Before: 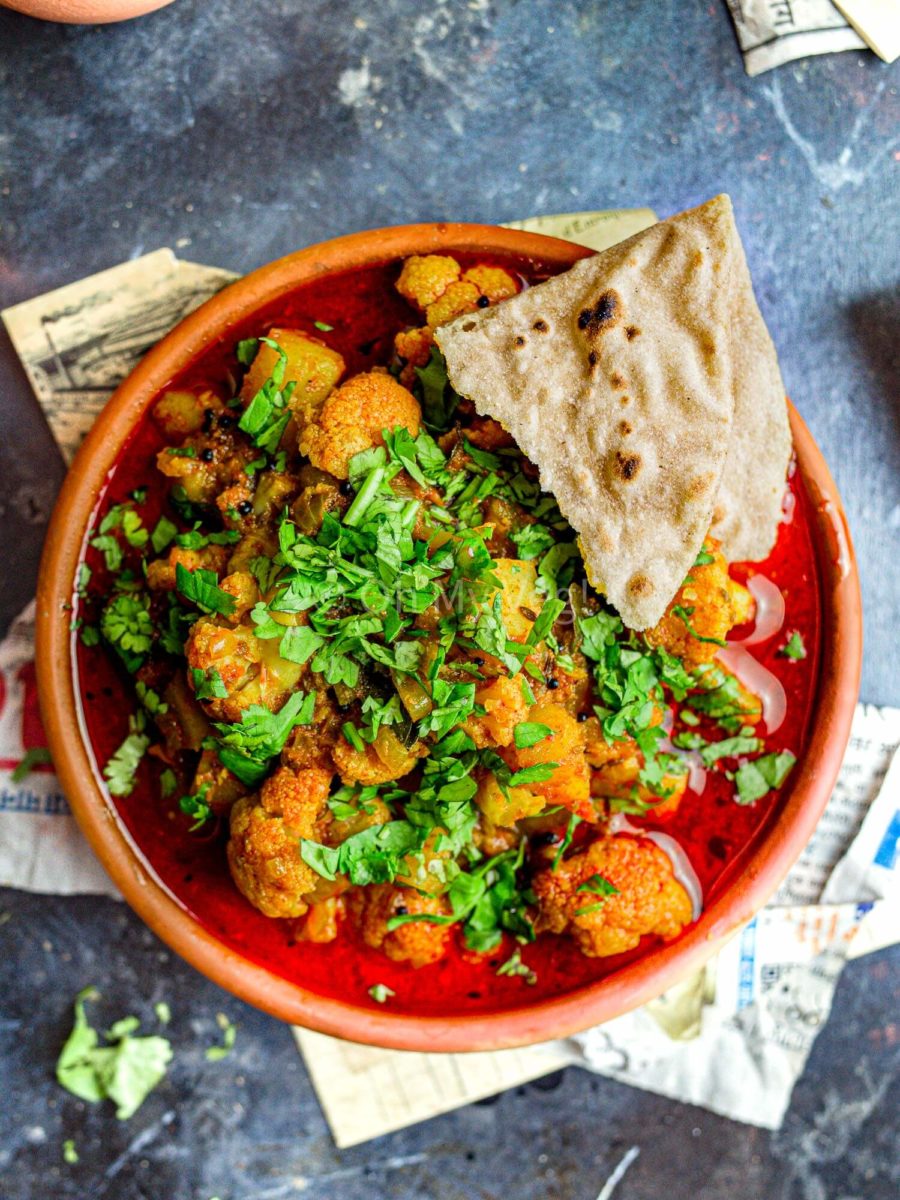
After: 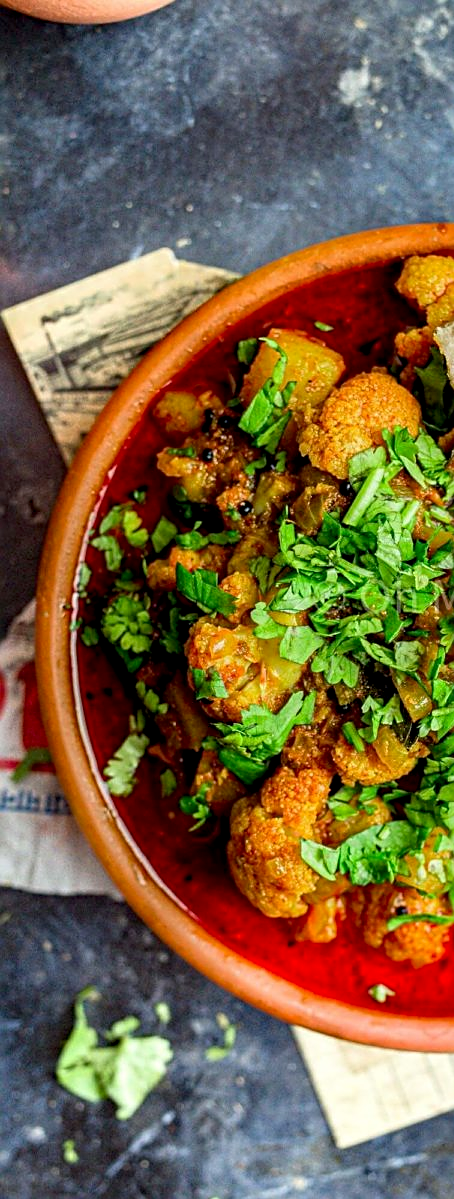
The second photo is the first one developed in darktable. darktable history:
crop and rotate: left 0.004%, top 0%, right 49.547%
exposure: black level correction 0.005, exposure 0.001 EV, compensate exposure bias true, compensate highlight preservation false
sharpen: on, module defaults
